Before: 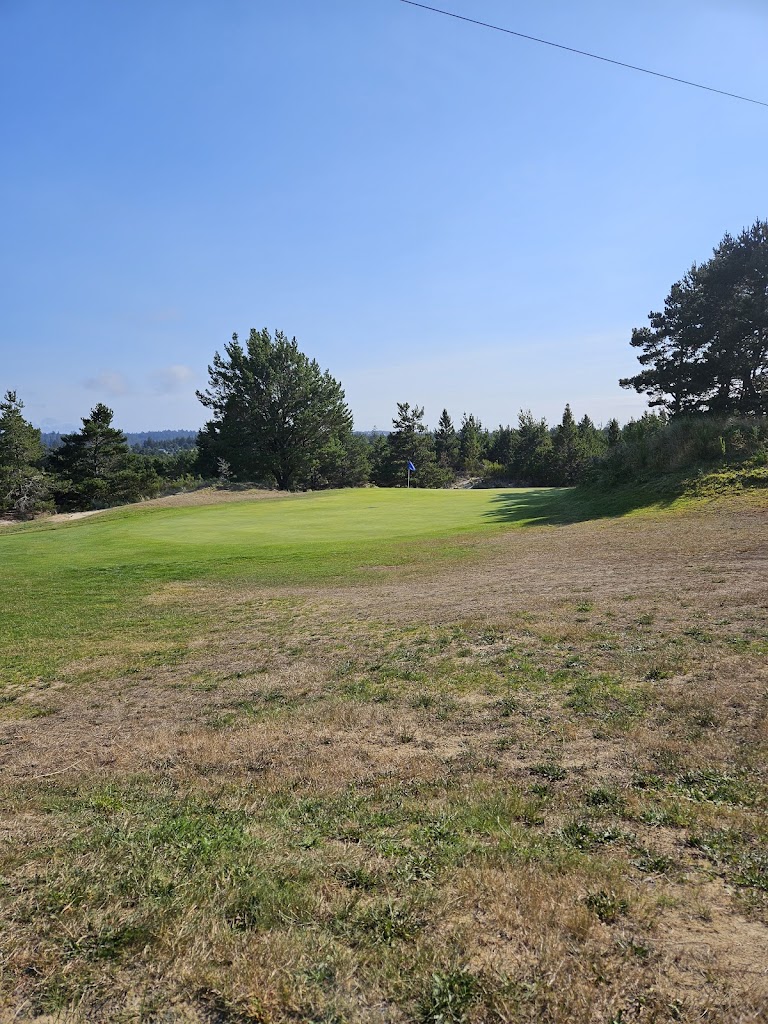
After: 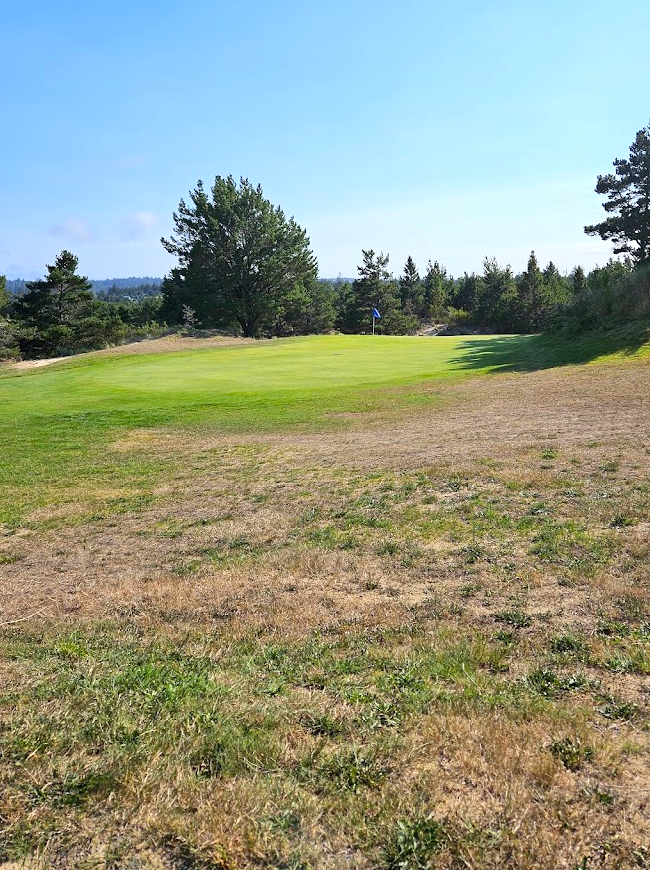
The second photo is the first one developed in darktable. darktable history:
exposure: black level correction 0.001, exposure 0.499 EV, compensate highlight preservation false
crop and rotate: left 4.608%, top 14.955%, right 10.647%
